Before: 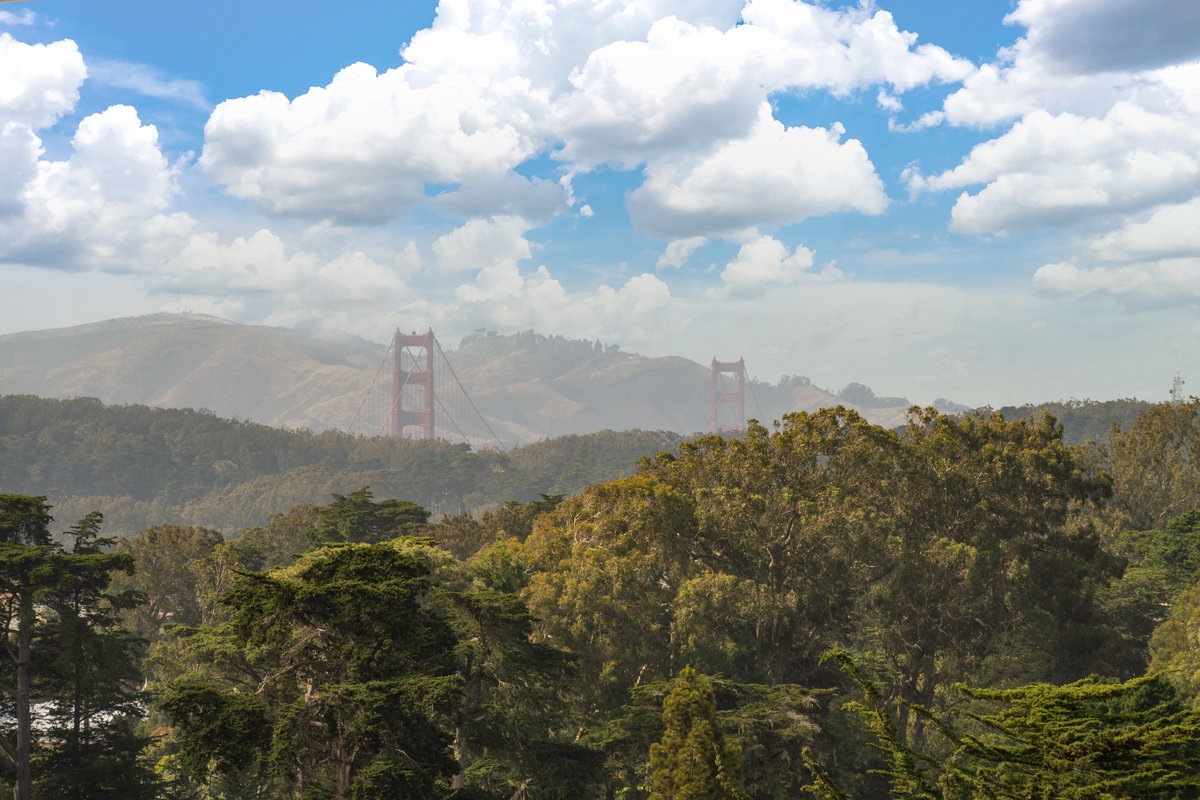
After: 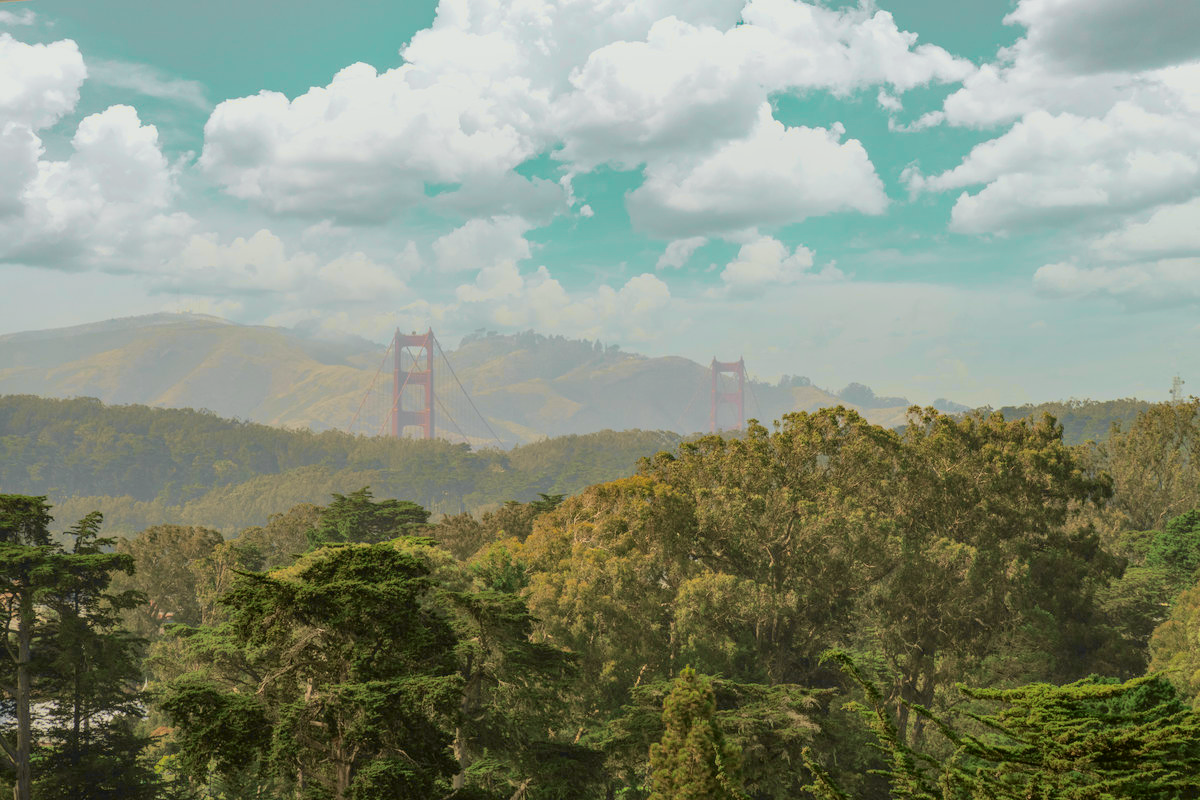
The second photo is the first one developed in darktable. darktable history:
tone curve: curves: ch0 [(0, 0) (0.402, 0.473) (0.673, 0.68) (0.899, 0.832) (0.999, 0.903)]; ch1 [(0, 0) (0.379, 0.262) (0.464, 0.425) (0.498, 0.49) (0.507, 0.5) (0.53, 0.532) (0.582, 0.583) (0.68, 0.672) (0.791, 0.748) (1, 0.896)]; ch2 [(0, 0) (0.199, 0.414) (0.438, 0.49) (0.496, 0.501) (0.515, 0.546) (0.577, 0.605) (0.632, 0.649) (0.717, 0.727) (0.845, 0.855) (0.998, 0.977)], color space Lab, independent channels, preserve colors none
local contrast: detail 110%
